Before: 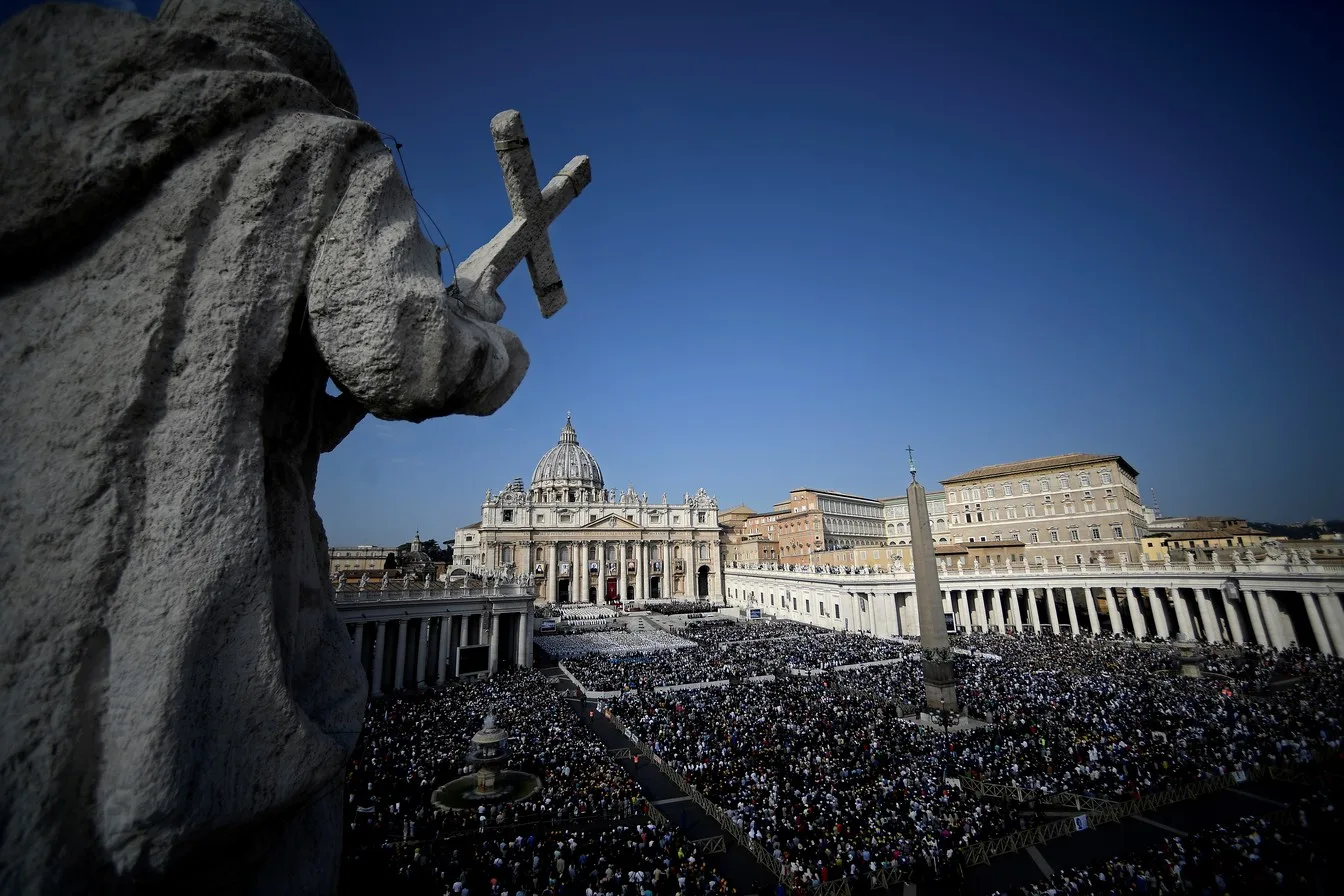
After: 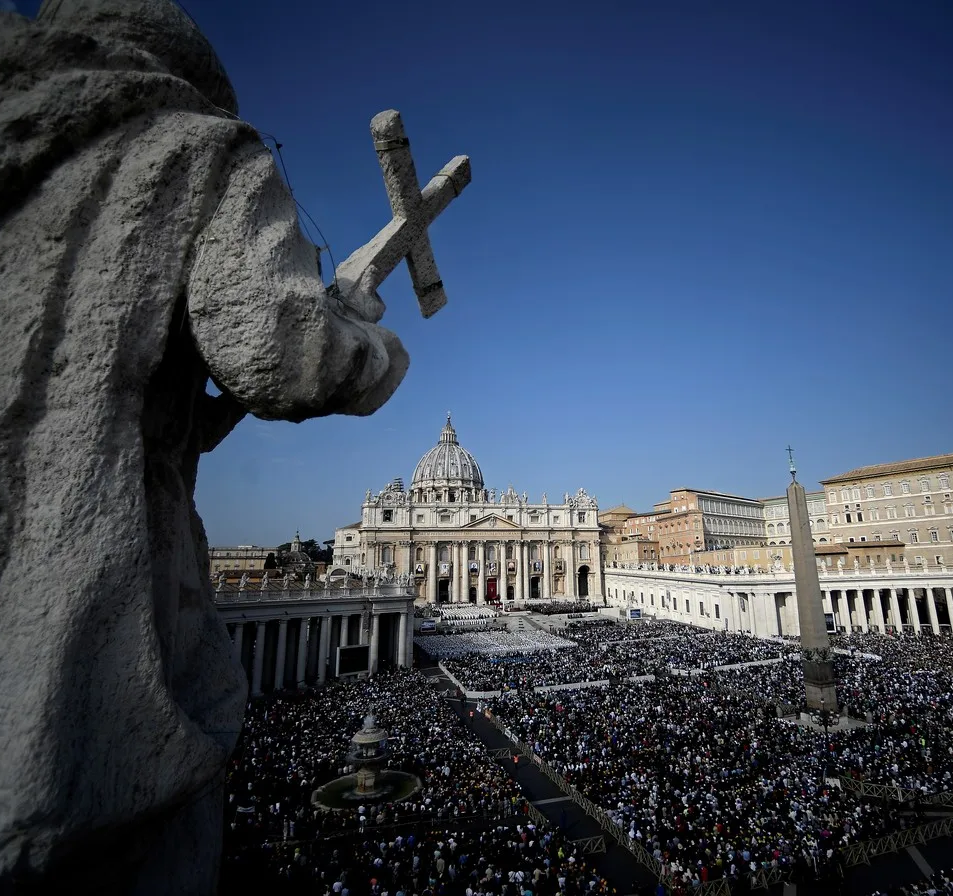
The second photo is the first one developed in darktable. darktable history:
crop and rotate: left 8.93%, right 20.096%
